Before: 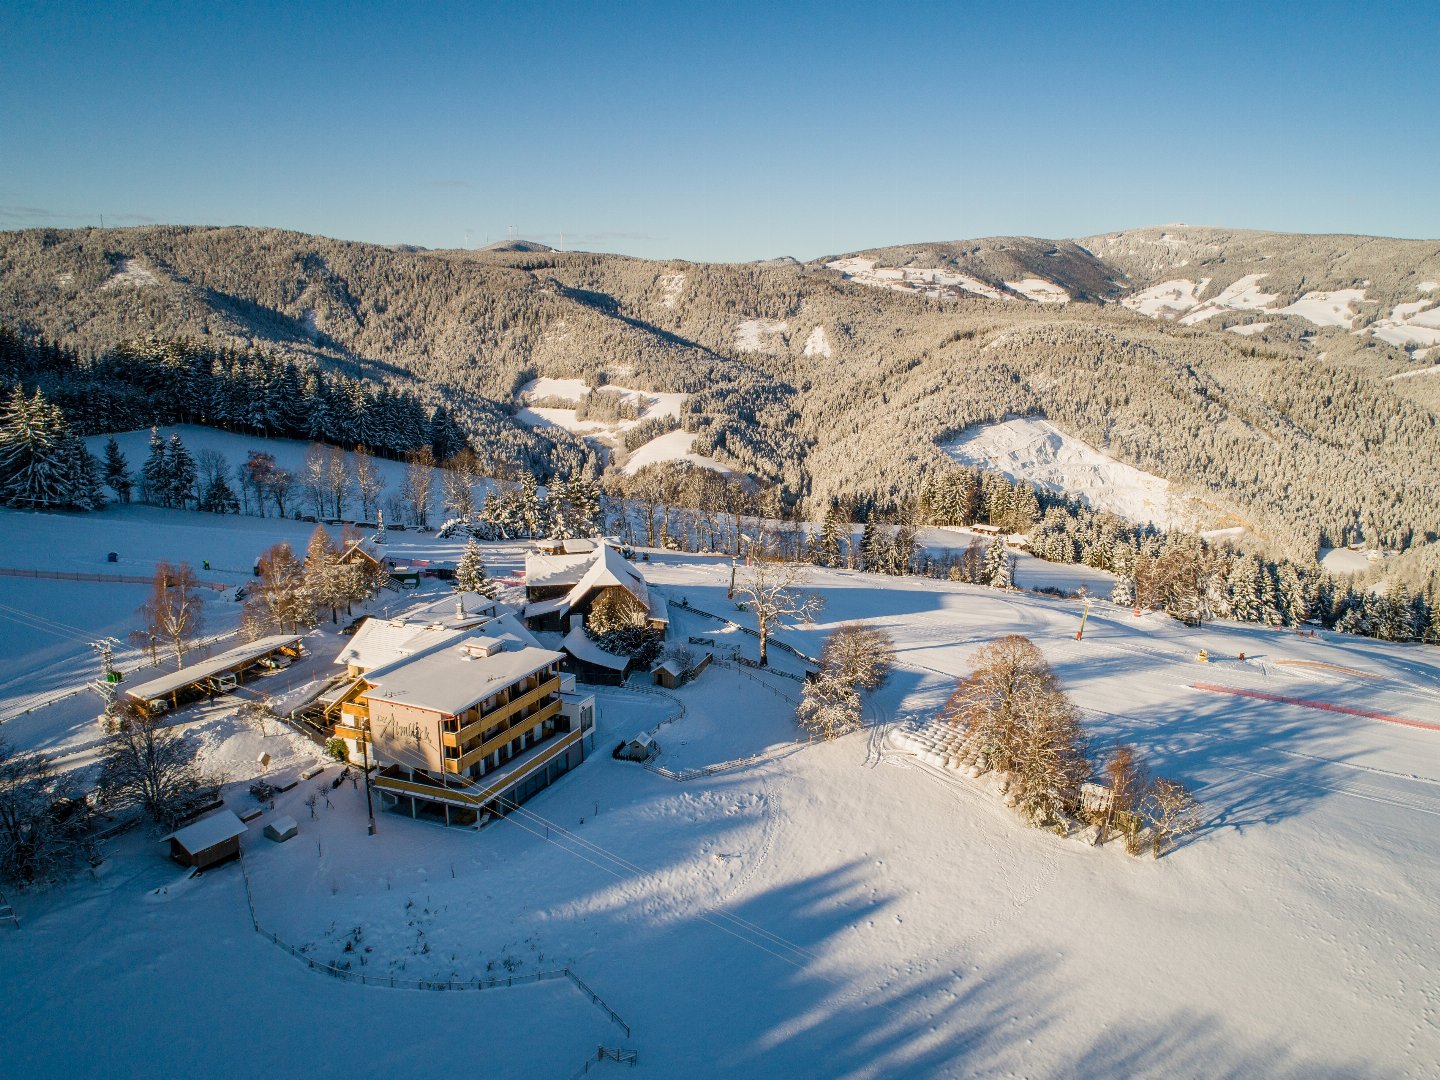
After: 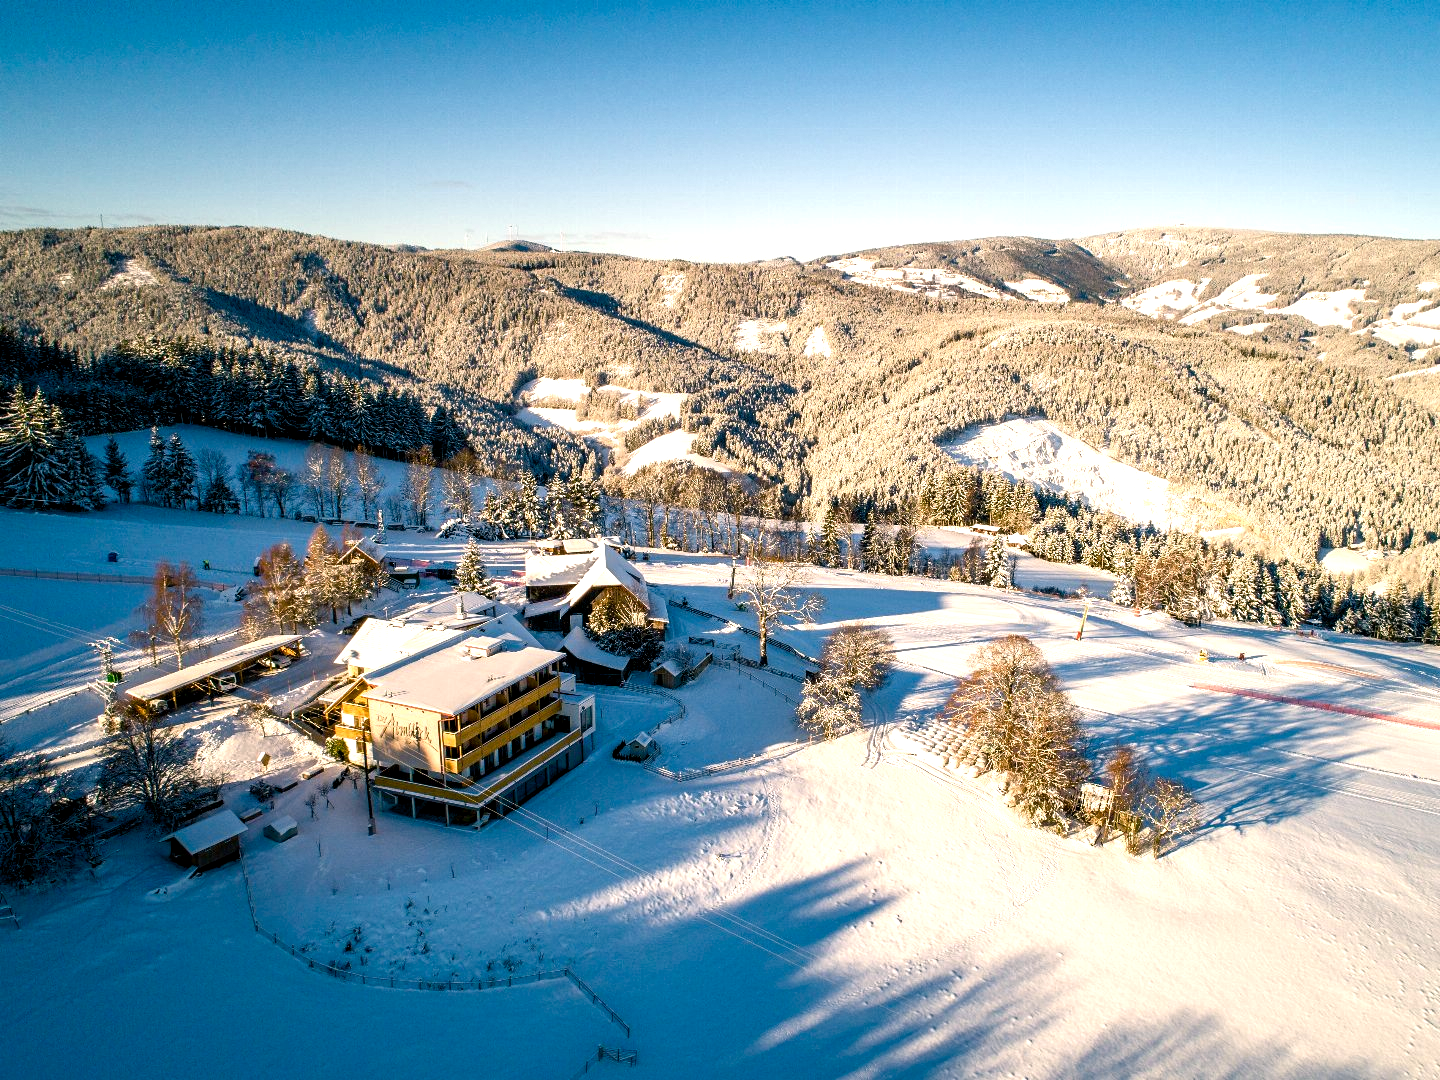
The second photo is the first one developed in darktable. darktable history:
exposure: black level correction 0.001, exposure 0.191 EV, compensate highlight preservation false
color balance rgb: shadows lift › chroma 2%, shadows lift › hue 185.64°, power › luminance 1.48%, highlights gain › chroma 3%, highlights gain › hue 54.51°, global offset › luminance -0.4%, perceptual saturation grading › highlights -18.47%, perceptual saturation grading › mid-tones 6.62%, perceptual saturation grading › shadows 28.22%, perceptual brilliance grading › highlights 15.68%, perceptual brilliance grading › shadows -14.29%, global vibrance 25.96%, contrast 6.45%
